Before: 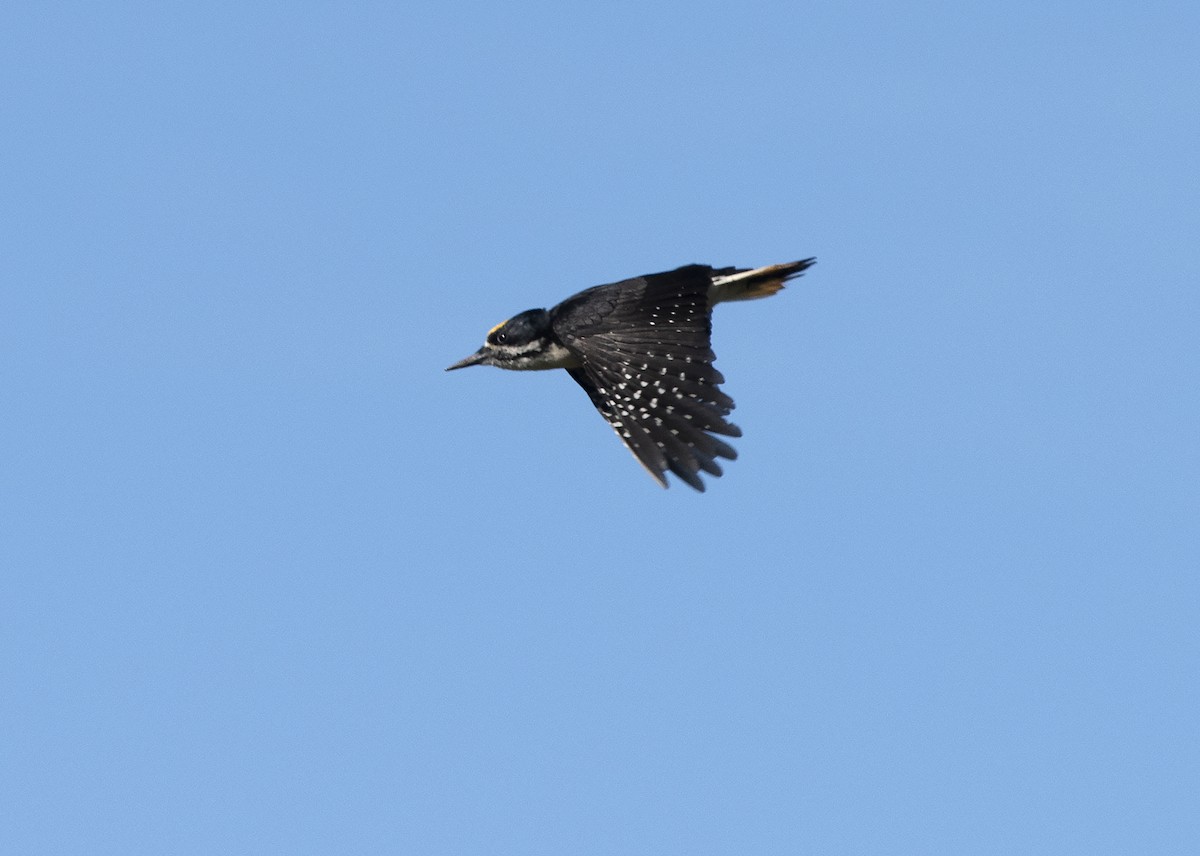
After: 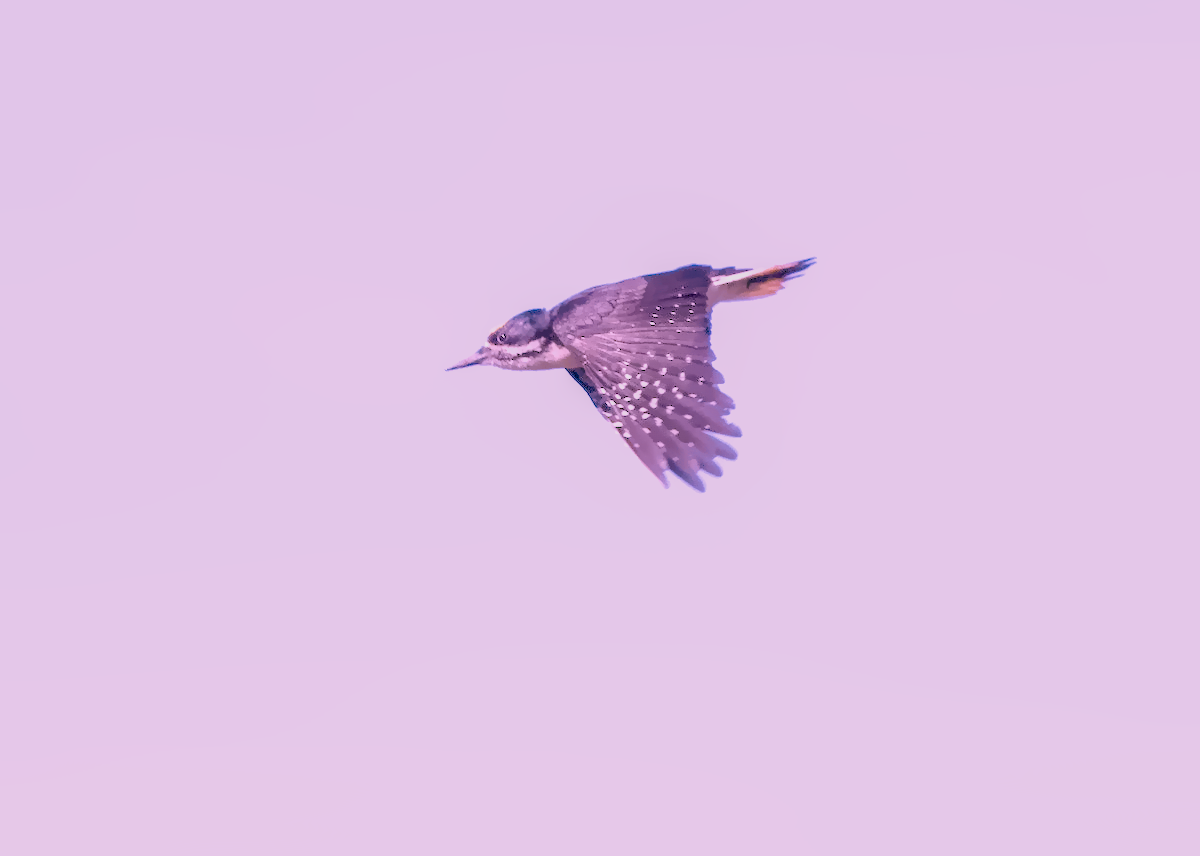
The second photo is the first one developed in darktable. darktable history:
filmic rgb "scene-referred default": black relative exposure -7.65 EV, white relative exposure 4.56 EV, hardness 3.61
raw chromatic aberrations: on, module defaults
color balance rgb: perceptual saturation grading › global saturation 25%, global vibrance 20%
highlight reconstruction: method reconstruct color, iterations 1, diameter of reconstruction 64 px
hot pixels: on, module defaults
lens correction: scale 1.01, crop 1, focal 100, aperture 4, distance 5.44, camera "Canon EOS RP", lens "Canon RF 100mm F2.8 L MACRO IS USM"
tone equalizer "mask blending: all purposes": on, module defaults
white balance: red 1.806, blue 1.812
exposure: black level correction 0.001, exposure 0.5 EV, compensate exposure bias true, compensate highlight preservation false
denoise (profiled): preserve shadows 1.25, scattering 0.032, a [-1, 0, 0], b [0, 0, 0], compensate highlight preservation false
haze removal: compatibility mode true, adaptive false
local contrast: detail 130%
